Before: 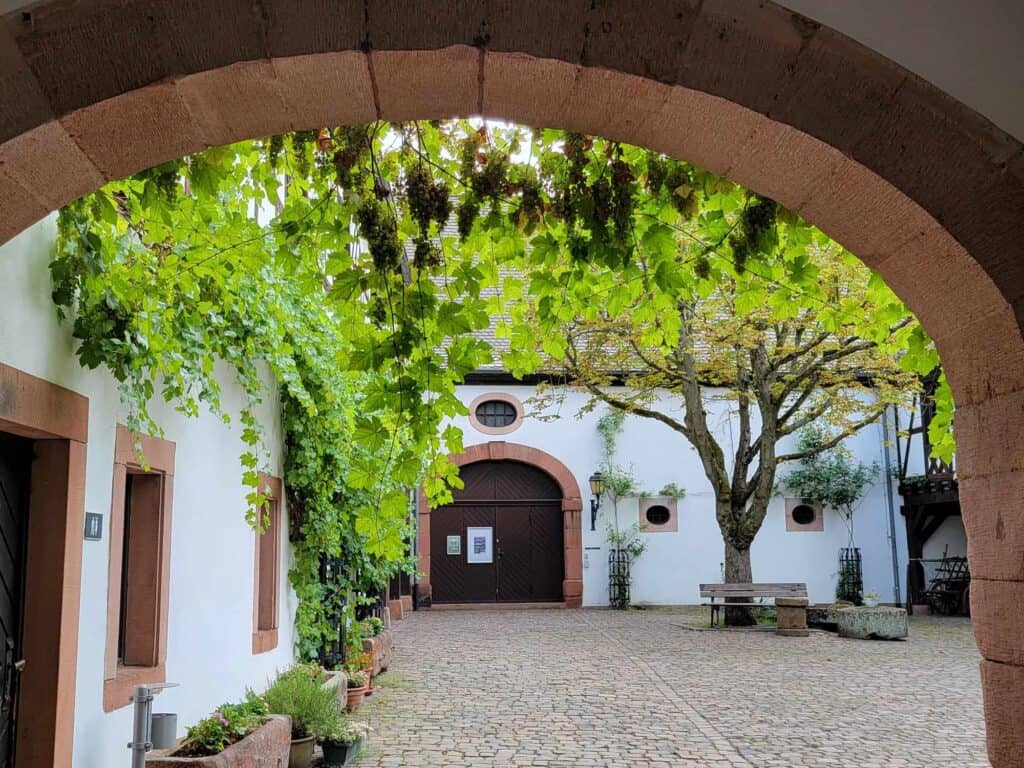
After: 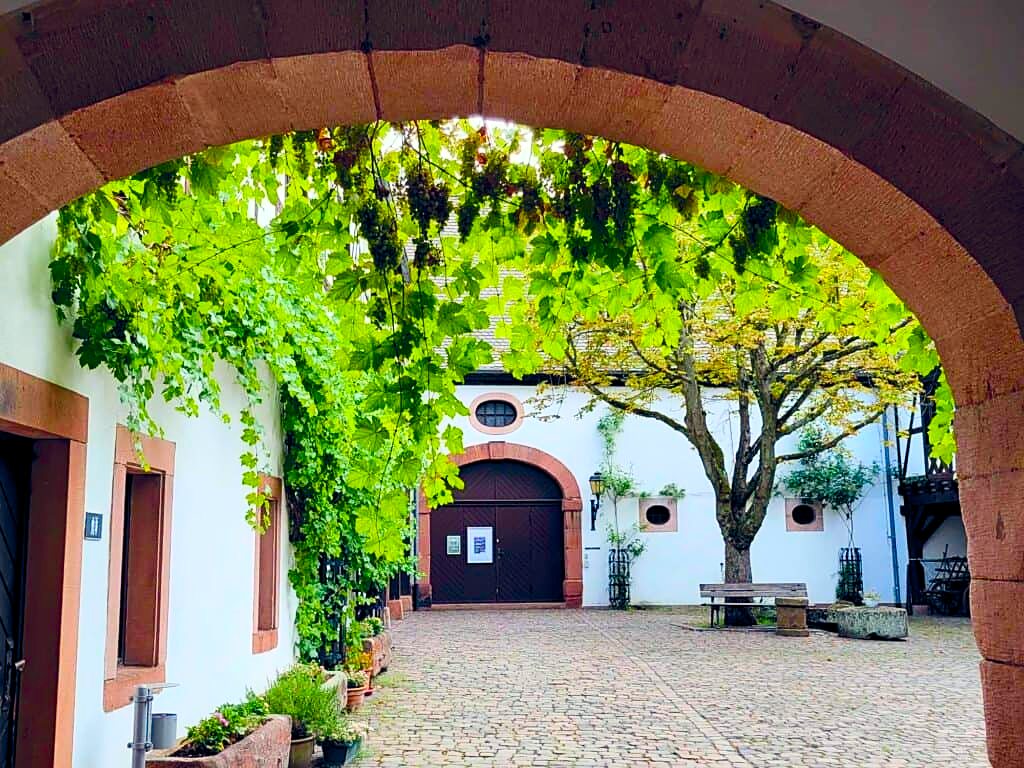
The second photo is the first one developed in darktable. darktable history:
contrast brightness saturation: contrast 0.233, brightness 0.111, saturation 0.293
color balance rgb: shadows lift › luminance -10.323%, power › chroma 1.014%, power › hue 255.15°, highlights gain › luminance 5.569%, highlights gain › chroma 2.499%, highlights gain › hue 91.45°, global offset › chroma 0.097%, global offset › hue 251.8°, linear chroma grading › global chroma 15.082%, perceptual saturation grading › global saturation 20%, perceptual saturation grading › highlights -25.062%, perceptual saturation grading › shadows 49.332%
sharpen: radius 1.852, amount 0.415, threshold 1.147
